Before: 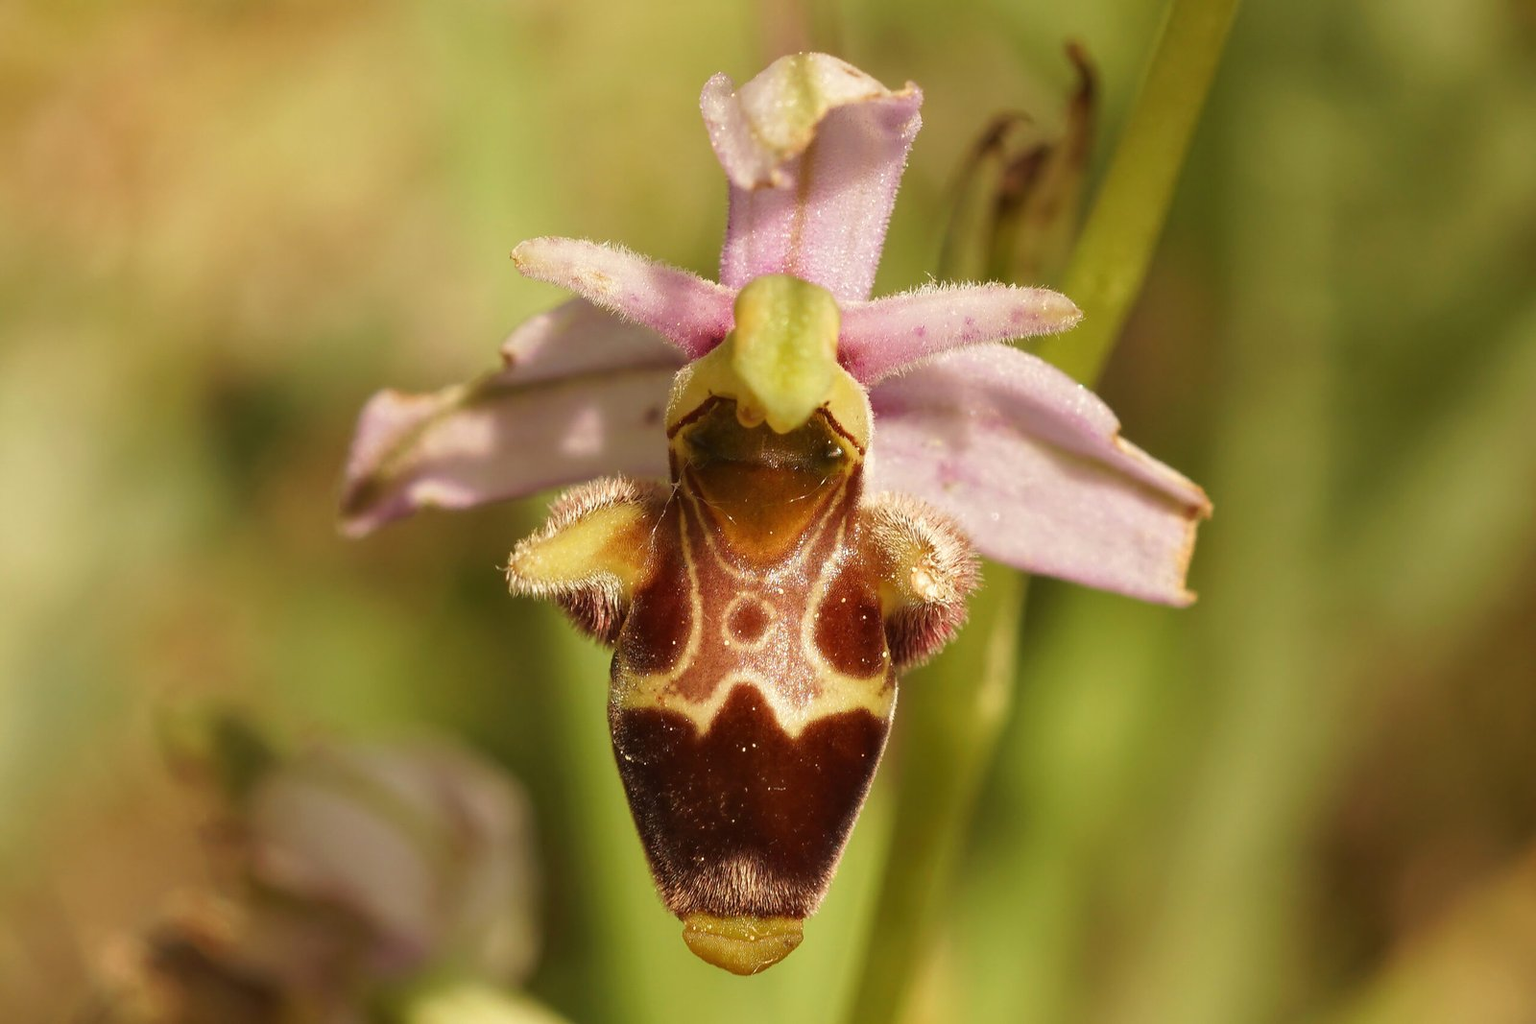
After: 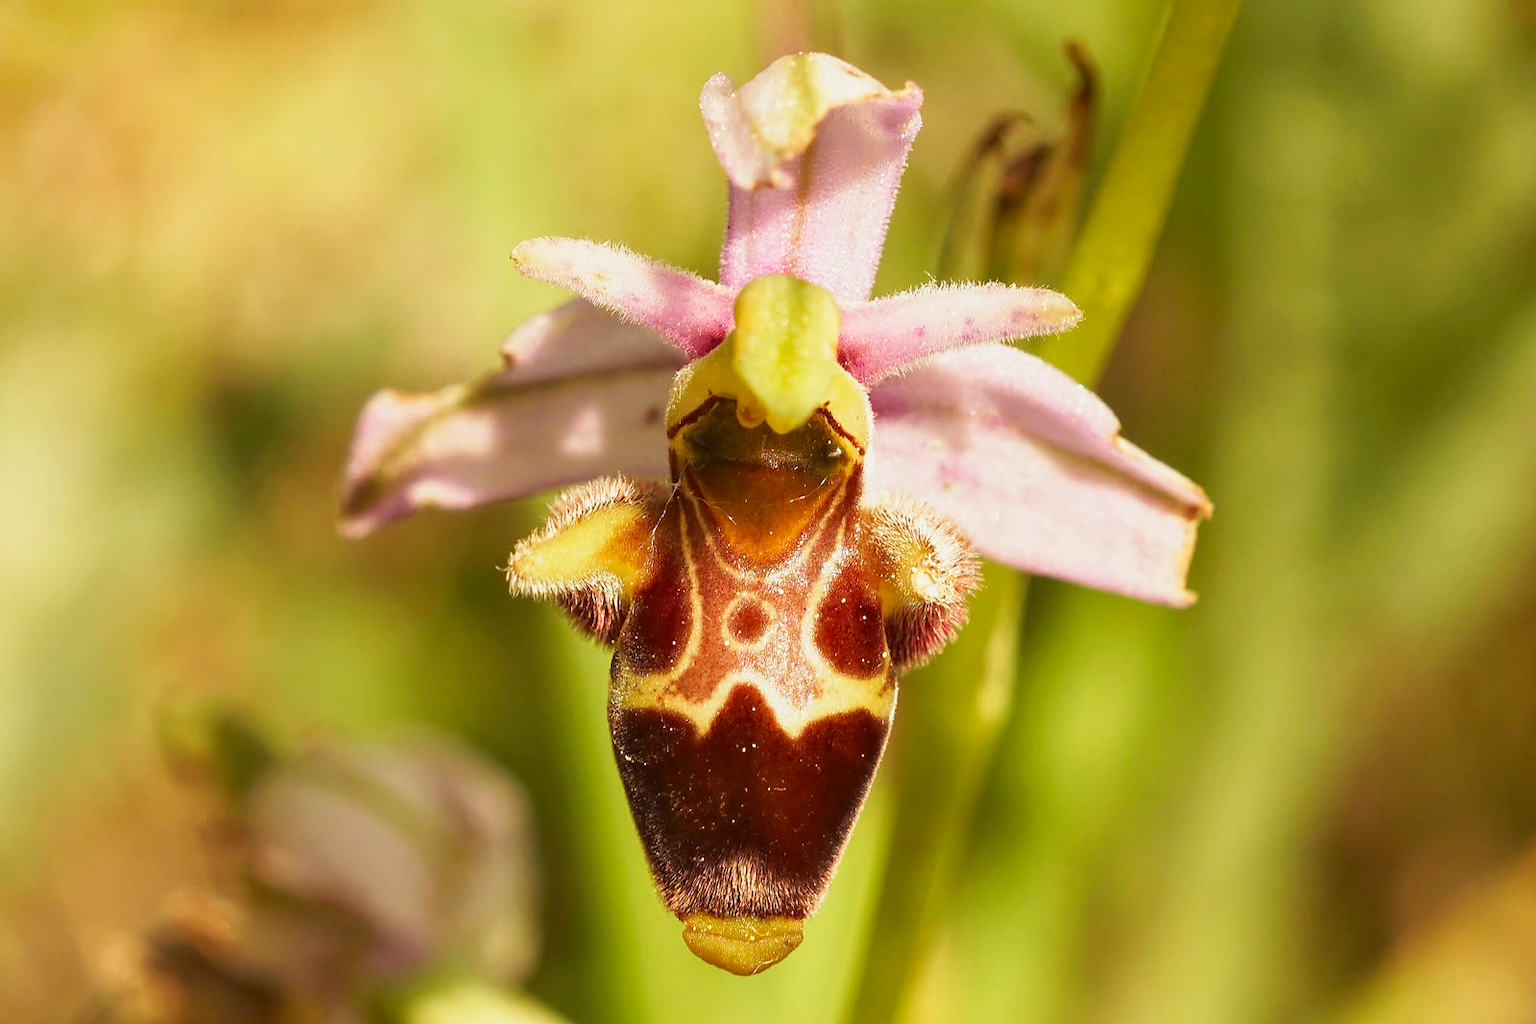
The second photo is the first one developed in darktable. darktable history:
contrast brightness saturation: contrast 0.04, saturation 0.16
local contrast: highlights 100%, shadows 100%, detail 120%, midtone range 0.2
base curve: curves: ch0 [(0, 0) (0.088, 0.125) (0.176, 0.251) (0.354, 0.501) (0.613, 0.749) (1, 0.877)], preserve colors none
sharpen: amount 0.2
